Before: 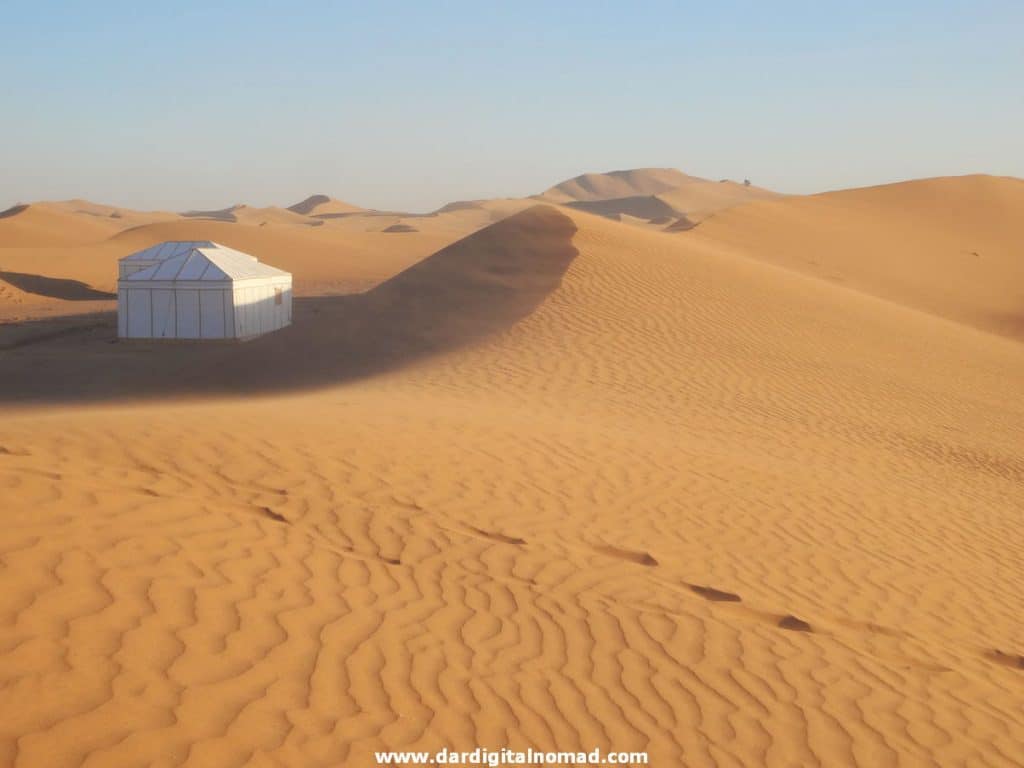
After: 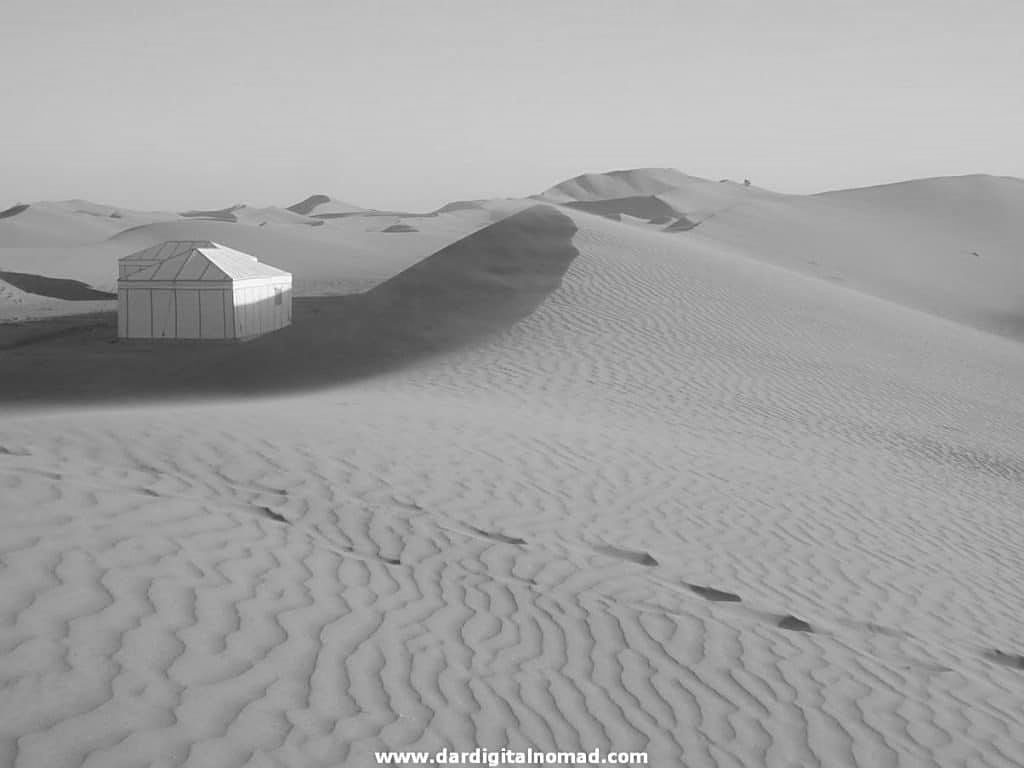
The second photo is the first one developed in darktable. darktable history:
exposure: black level correction 0.001, compensate highlight preservation false
sharpen: on, module defaults
monochrome: on, module defaults
